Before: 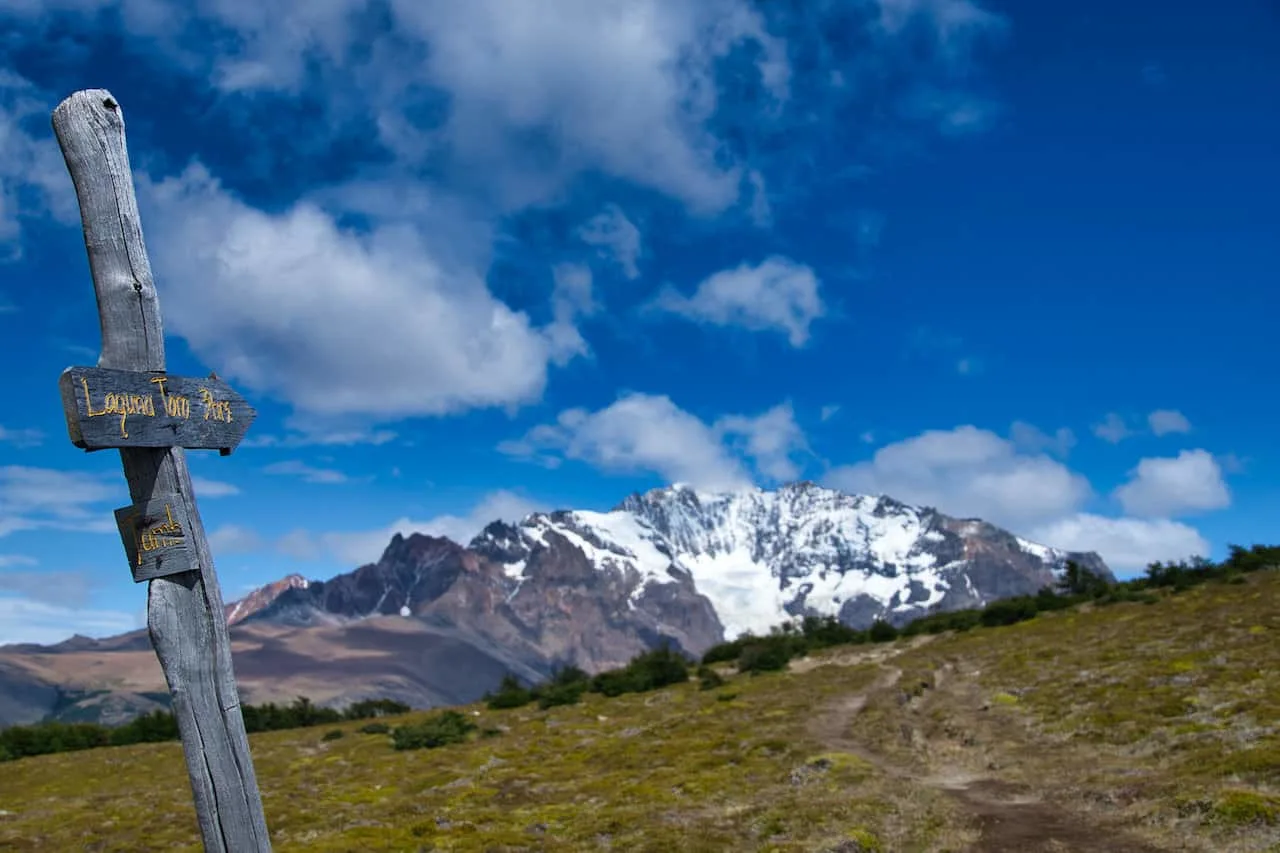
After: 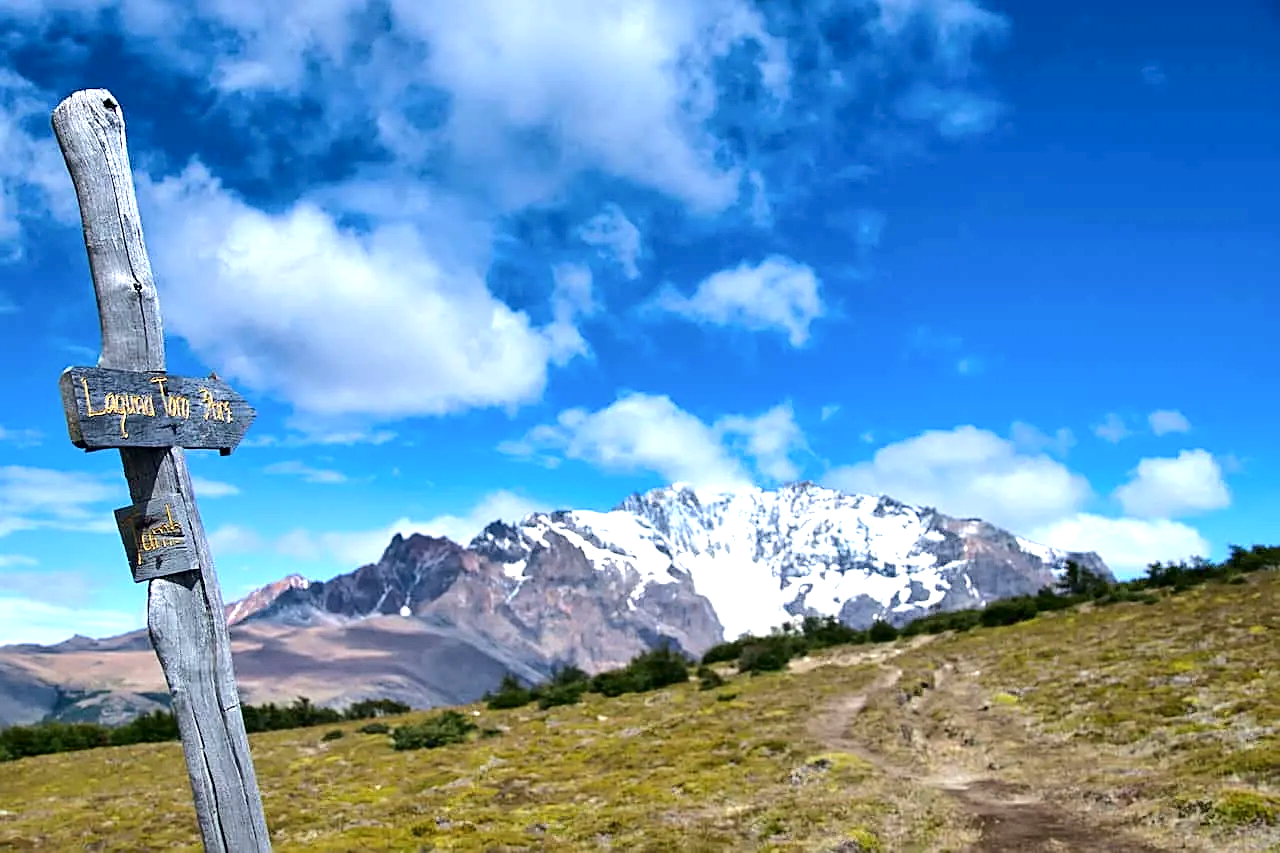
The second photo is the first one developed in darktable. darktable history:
tone curve: curves: ch0 [(0.029, 0) (0.134, 0.063) (0.249, 0.198) (0.378, 0.365) (0.499, 0.529) (1, 1)], color space Lab, independent channels, preserve colors none
exposure: exposure 1.06 EV, compensate highlight preservation false
sharpen: on, module defaults
